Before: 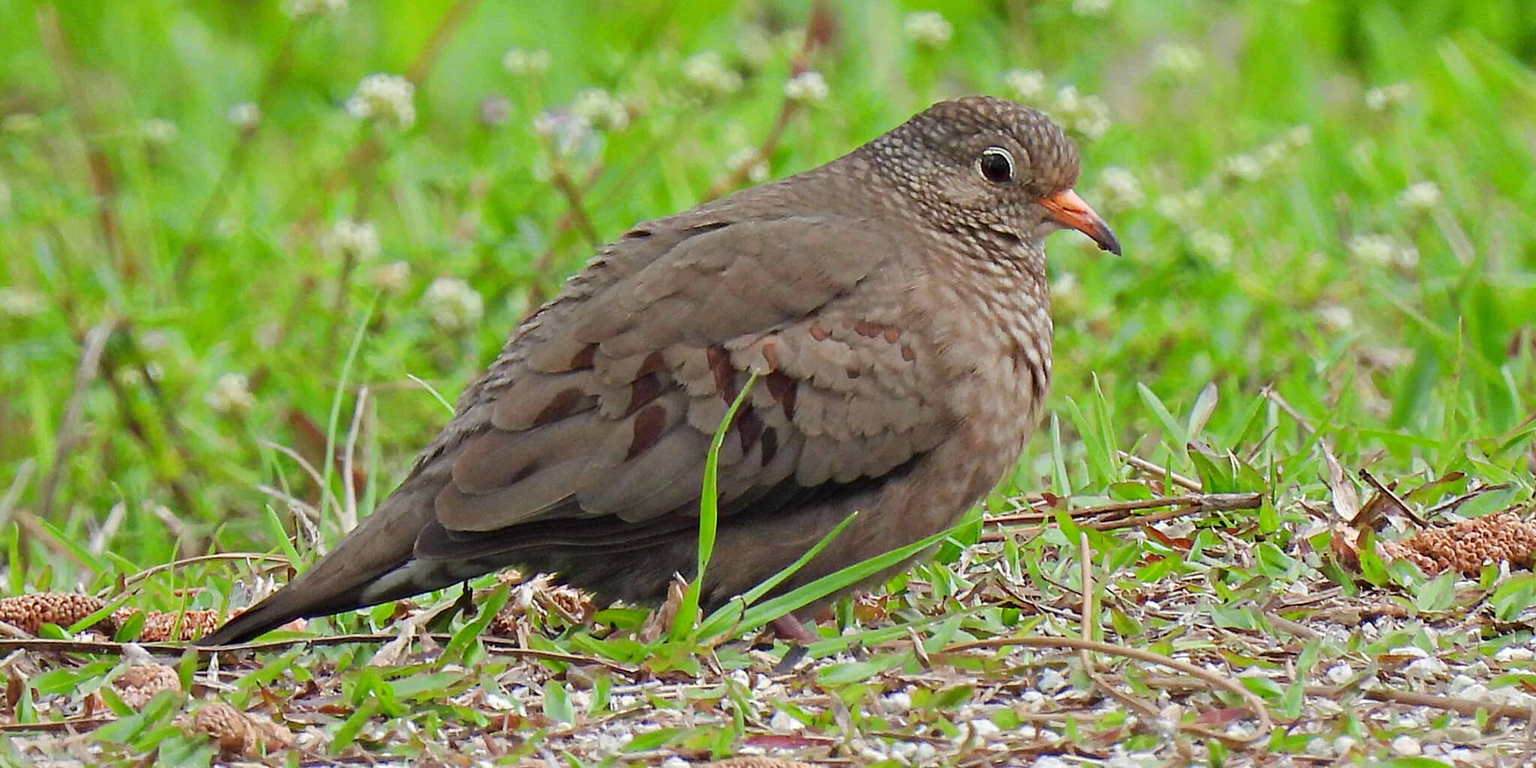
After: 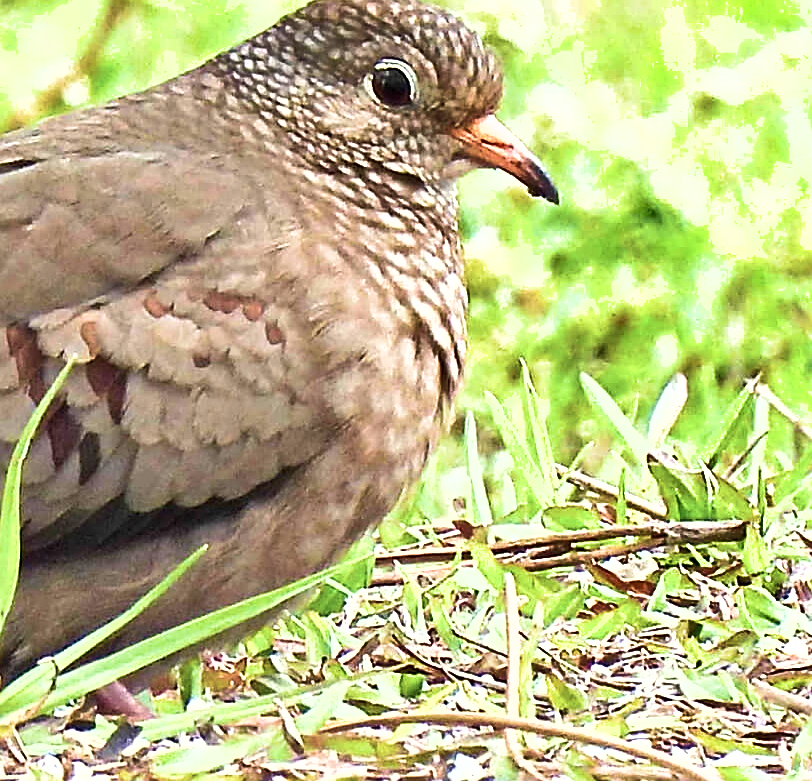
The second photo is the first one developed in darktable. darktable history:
shadows and highlights: low approximation 0.01, soften with gaussian
contrast brightness saturation: contrast 0.1, saturation -0.36
crop: left 45.721%, top 13.393%, right 14.118%, bottom 10.01%
exposure: exposure 1.223 EV, compensate highlight preservation false
sharpen: on, module defaults
velvia: strength 67.07%, mid-tones bias 0.972
color contrast: green-magenta contrast 0.96
